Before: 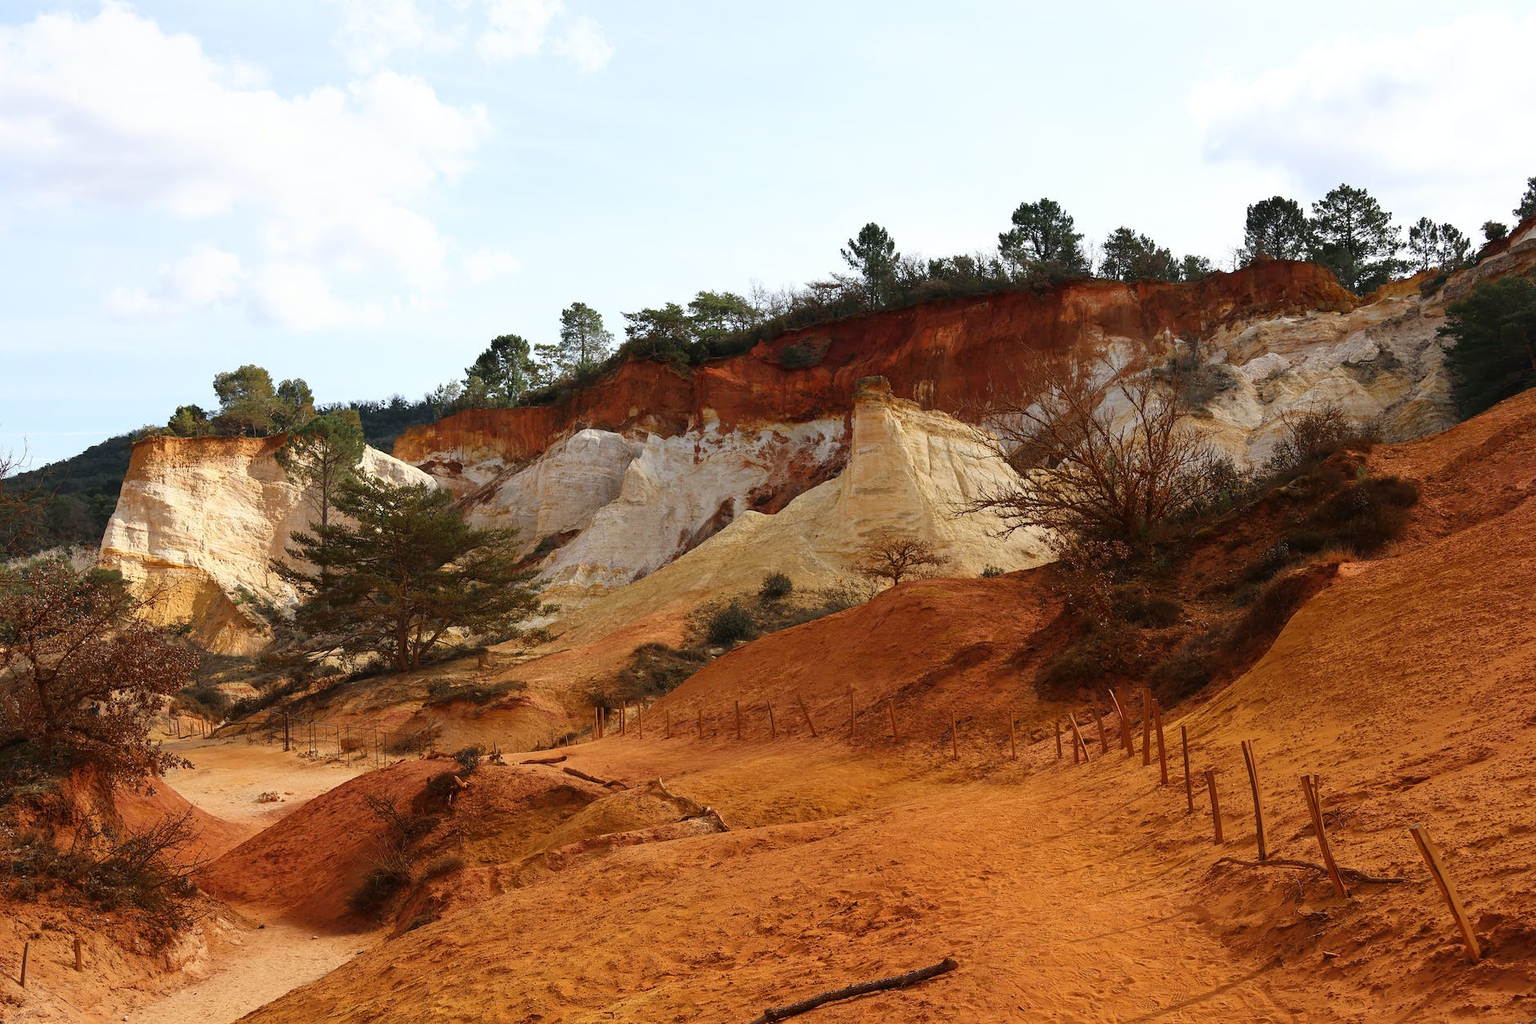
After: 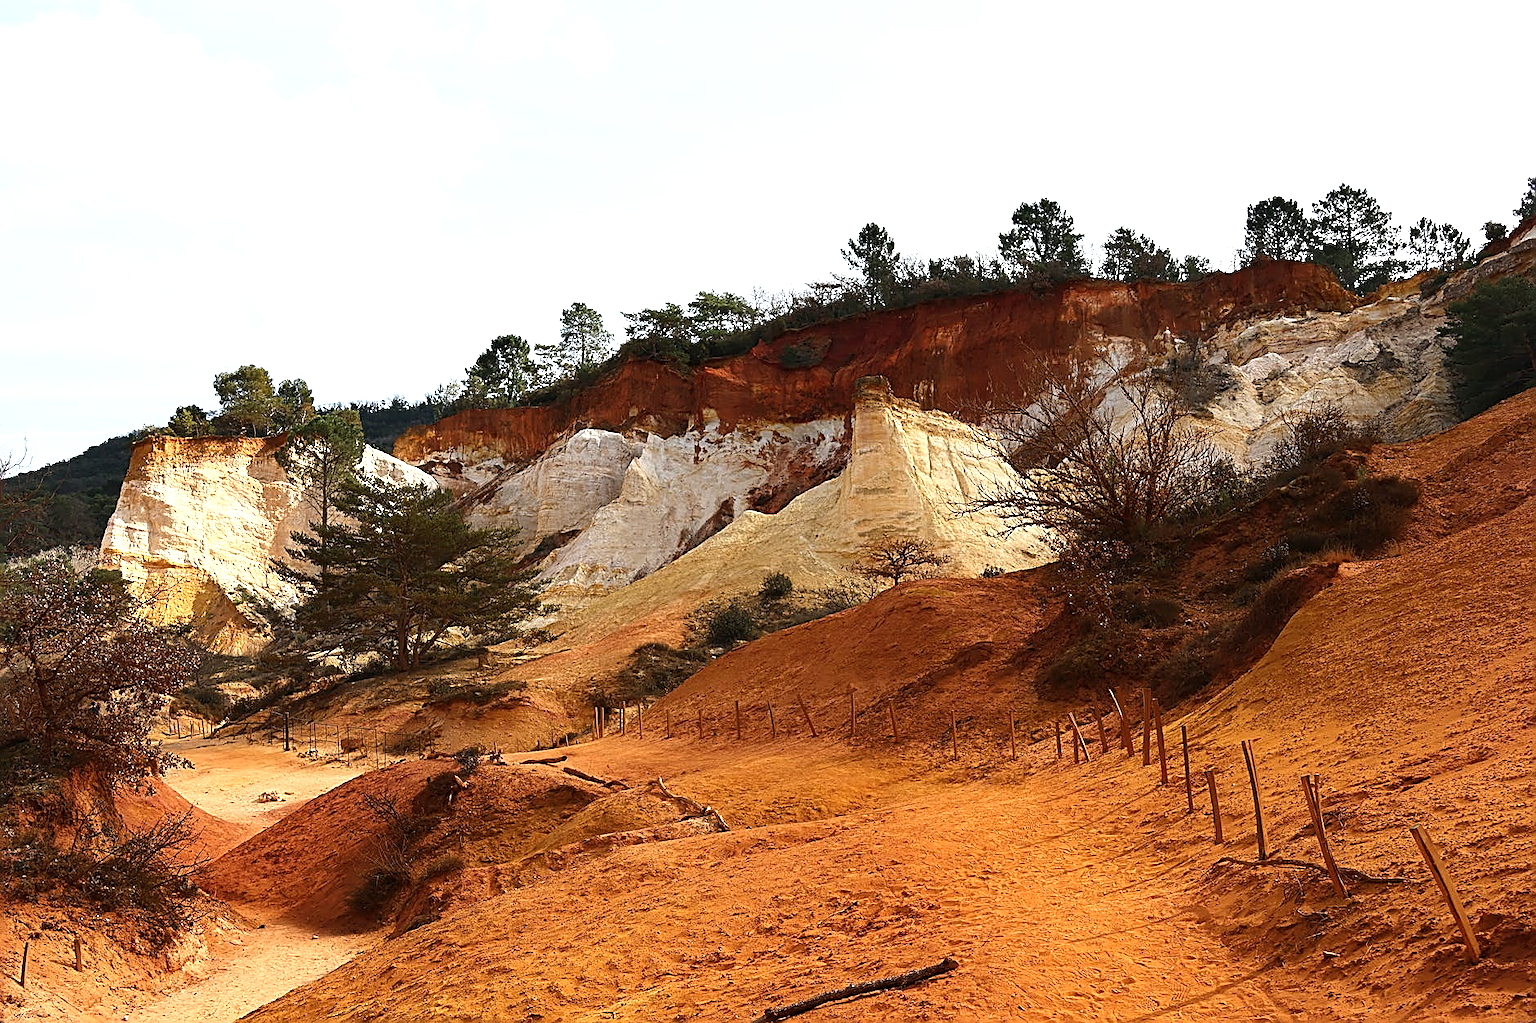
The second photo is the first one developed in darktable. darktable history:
shadows and highlights: shadows 21.04, highlights -37.25, soften with gaussian
tone equalizer: -8 EV 0 EV, -7 EV -0.002 EV, -6 EV 0.003 EV, -5 EV -0.053 EV, -4 EV -0.129 EV, -3 EV -0.141 EV, -2 EV 0.269 EV, -1 EV 0.715 EV, +0 EV 0.508 EV
sharpen: amount 0.99
